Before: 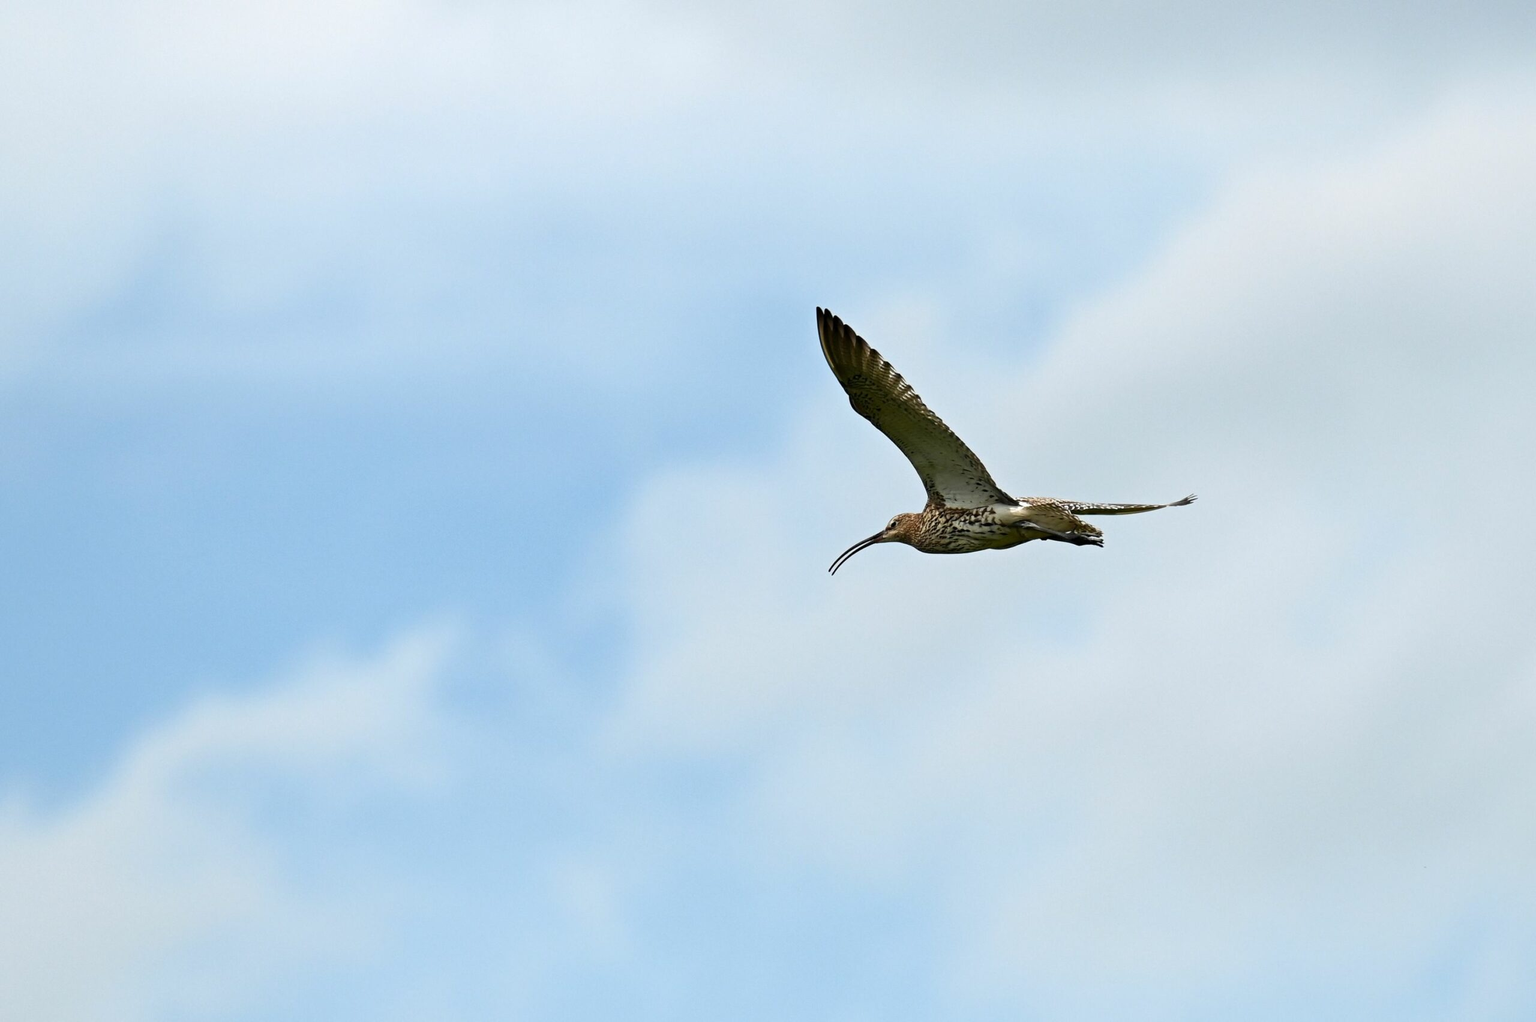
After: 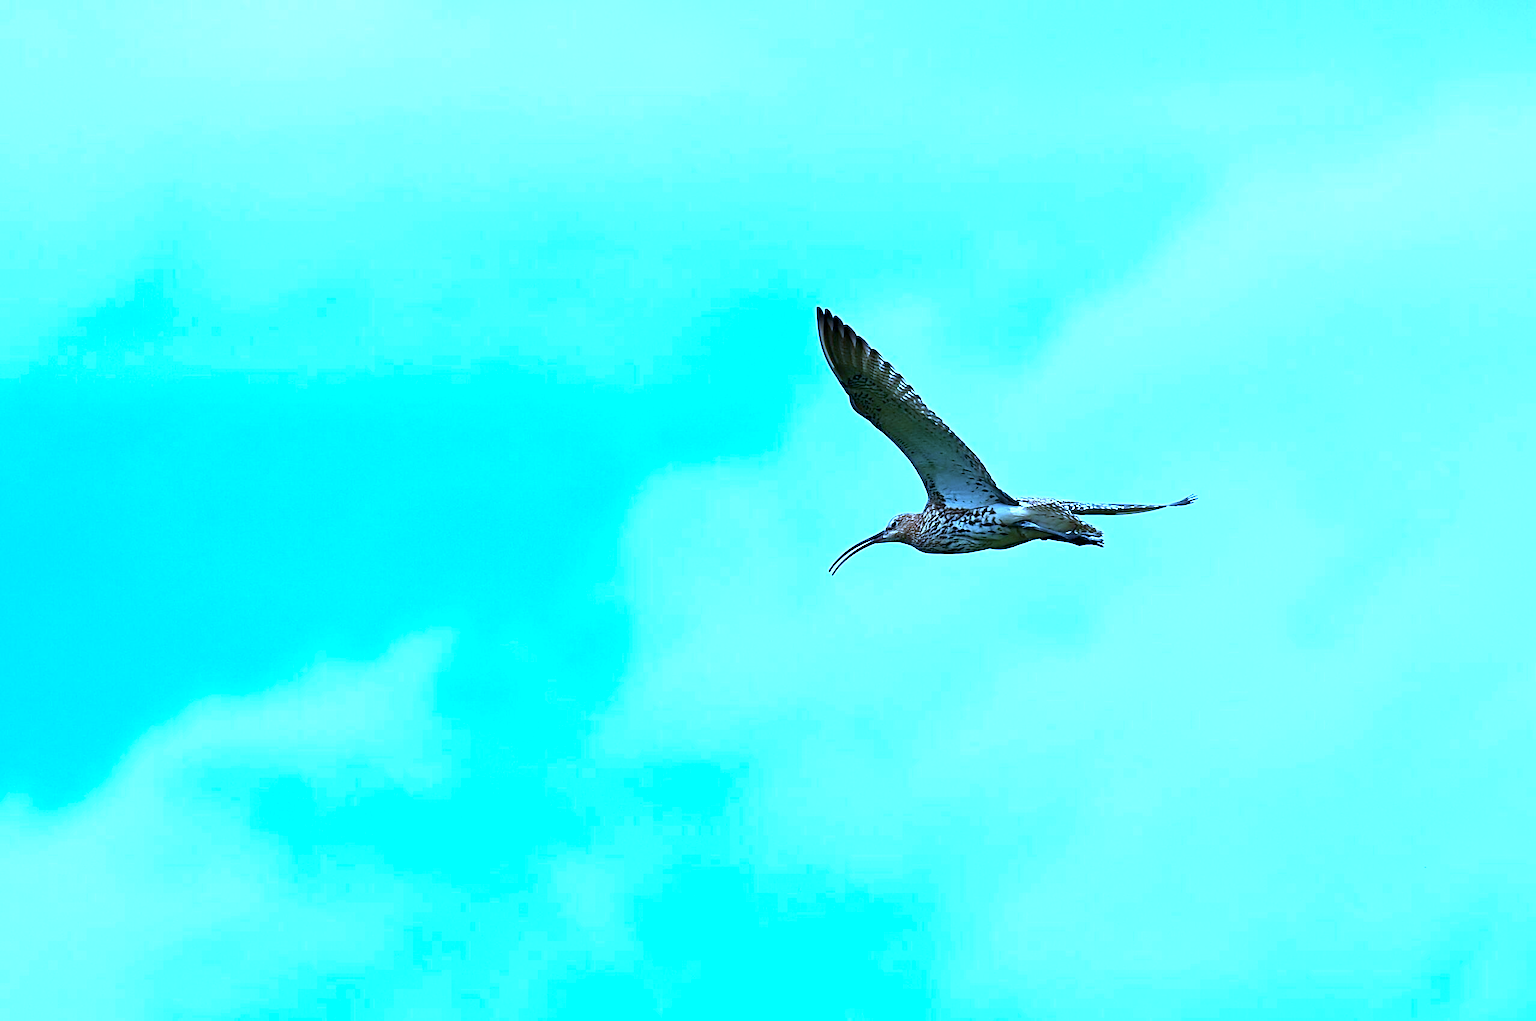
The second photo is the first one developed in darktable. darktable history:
sharpen: on, module defaults
color calibration: illuminant as shot in camera, x 0.463, y 0.419, temperature 2679.4 K
tone equalizer: -8 EV -0.757 EV, -7 EV -0.739 EV, -6 EV -0.624 EV, -5 EV -0.374 EV, -3 EV 0.387 EV, -2 EV 0.6 EV, -1 EV 0.683 EV, +0 EV 0.768 EV, smoothing diameter 24.91%, edges refinement/feathering 11.97, preserve details guided filter
local contrast: mode bilateral grid, contrast 19, coarseness 50, detail 119%, midtone range 0.2
